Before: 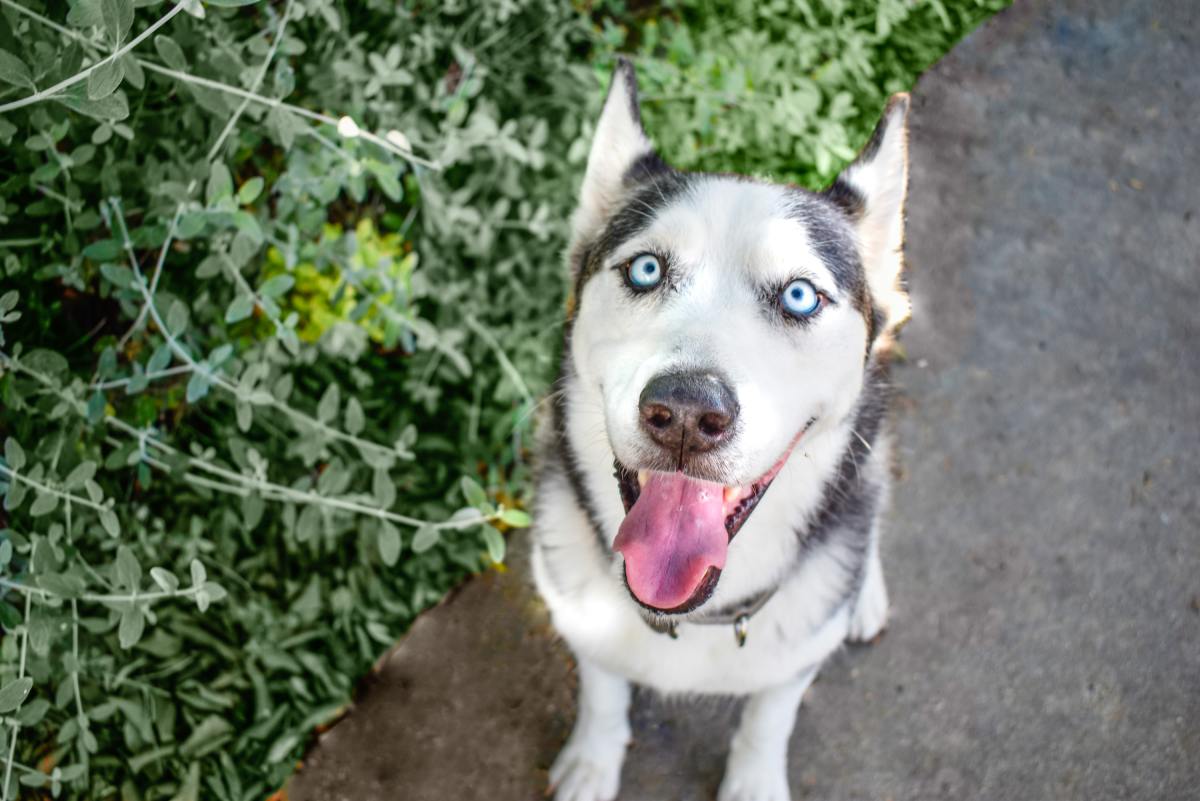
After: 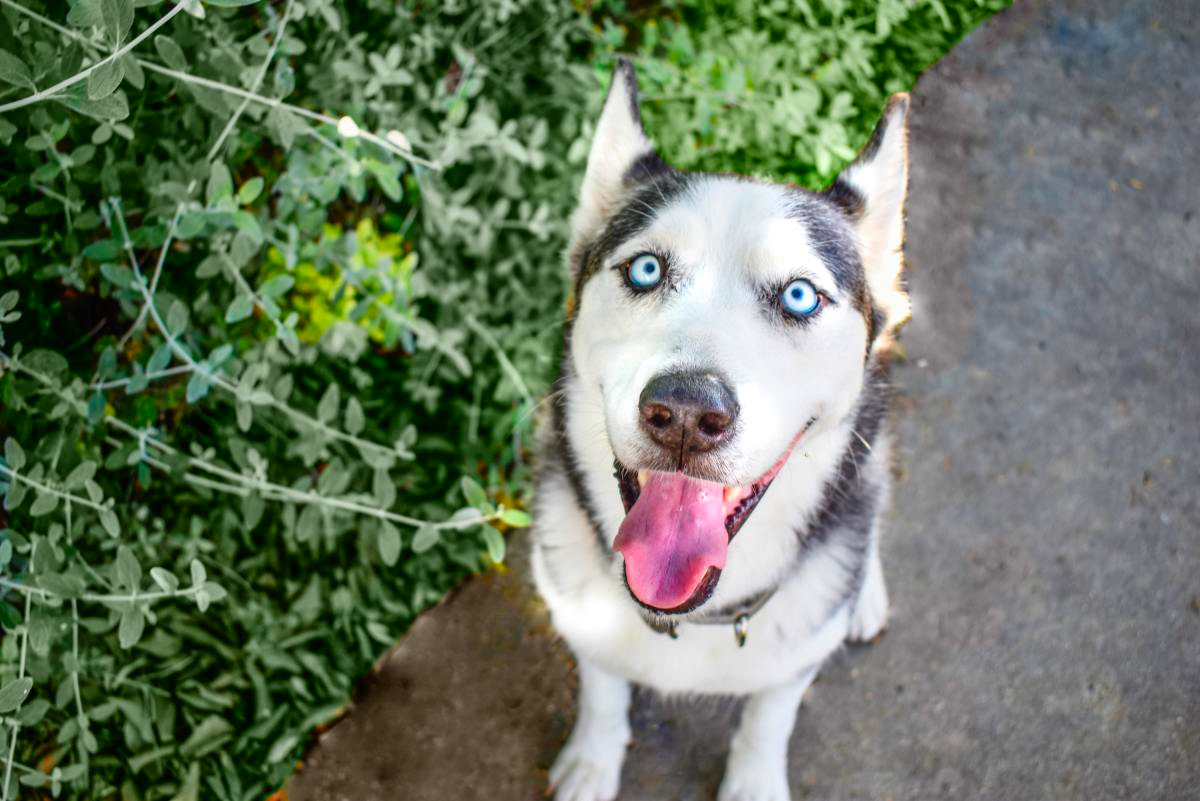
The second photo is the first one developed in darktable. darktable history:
contrast brightness saturation: contrast 0.093, saturation 0.283
